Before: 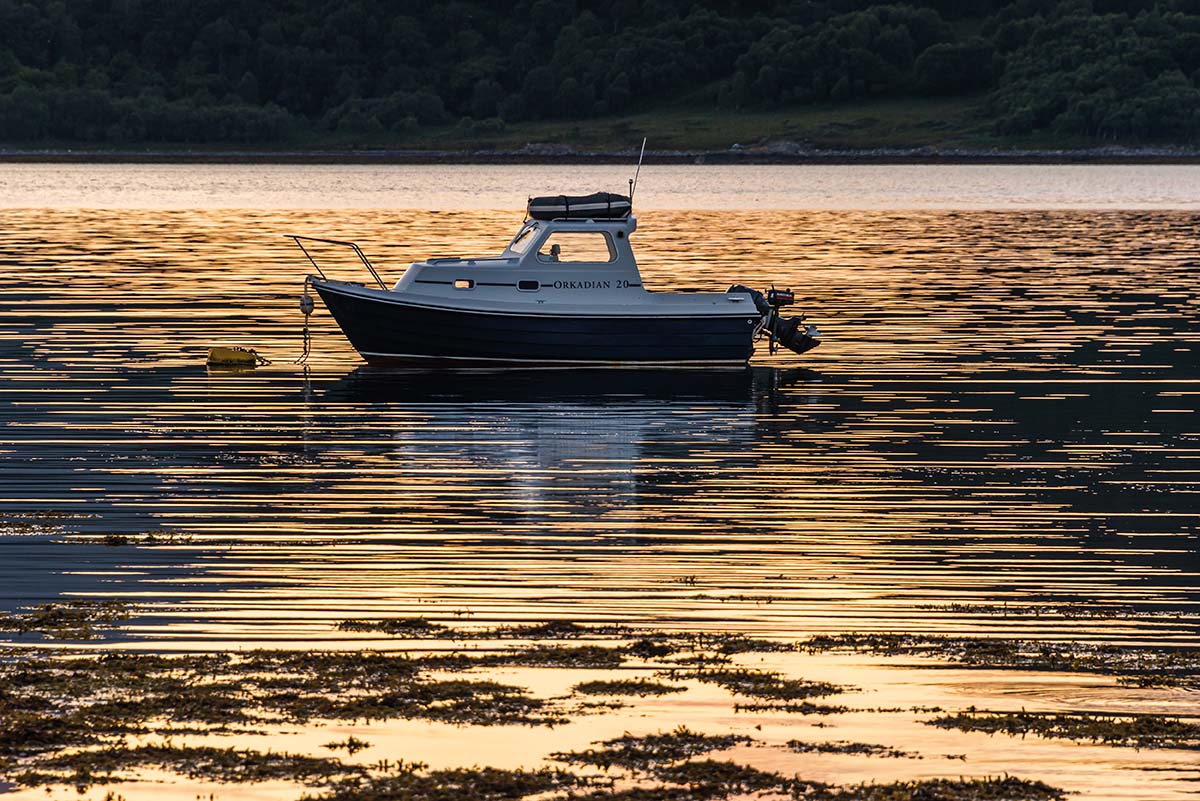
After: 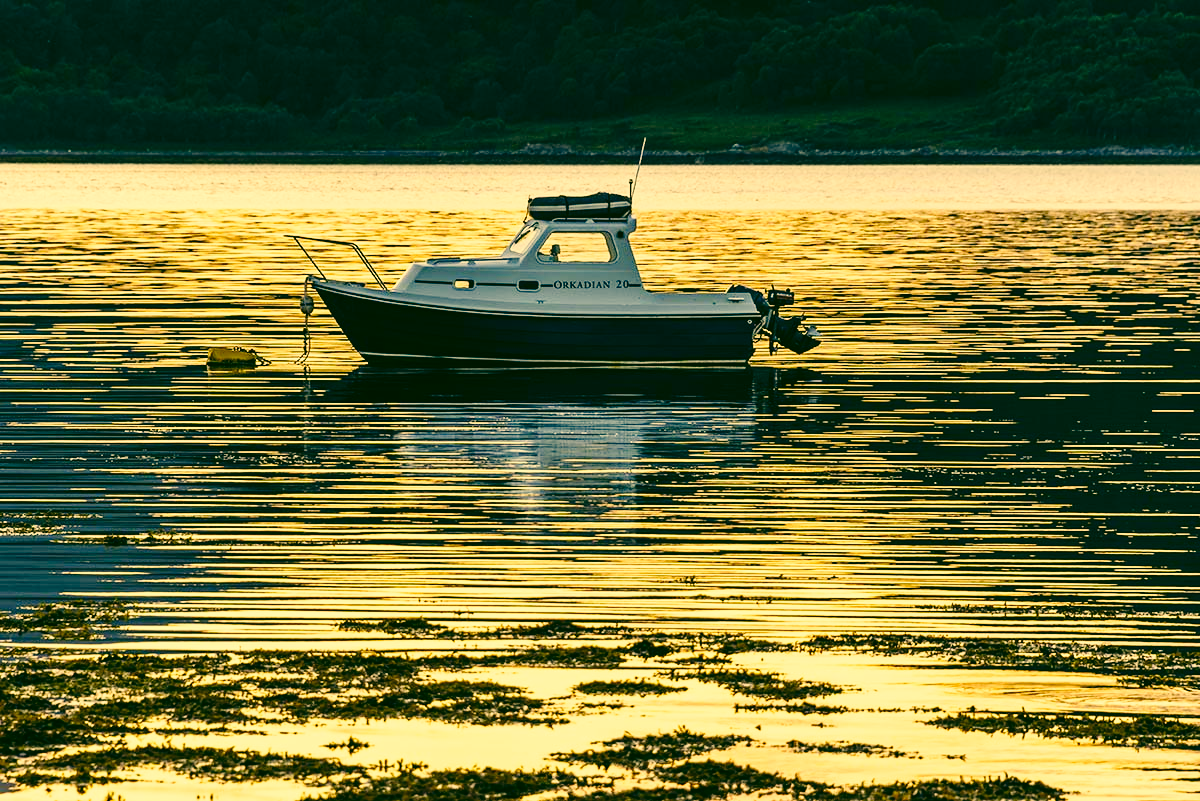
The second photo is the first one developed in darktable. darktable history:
color correction: highlights a* 5.67, highlights b* 33.36, shadows a* -26.31, shadows b* 3.76
base curve: curves: ch0 [(0, 0) (0.028, 0.03) (0.121, 0.232) (0.46, 0.748) (0.859, 0.968) (1, 1)], preserve colors none
